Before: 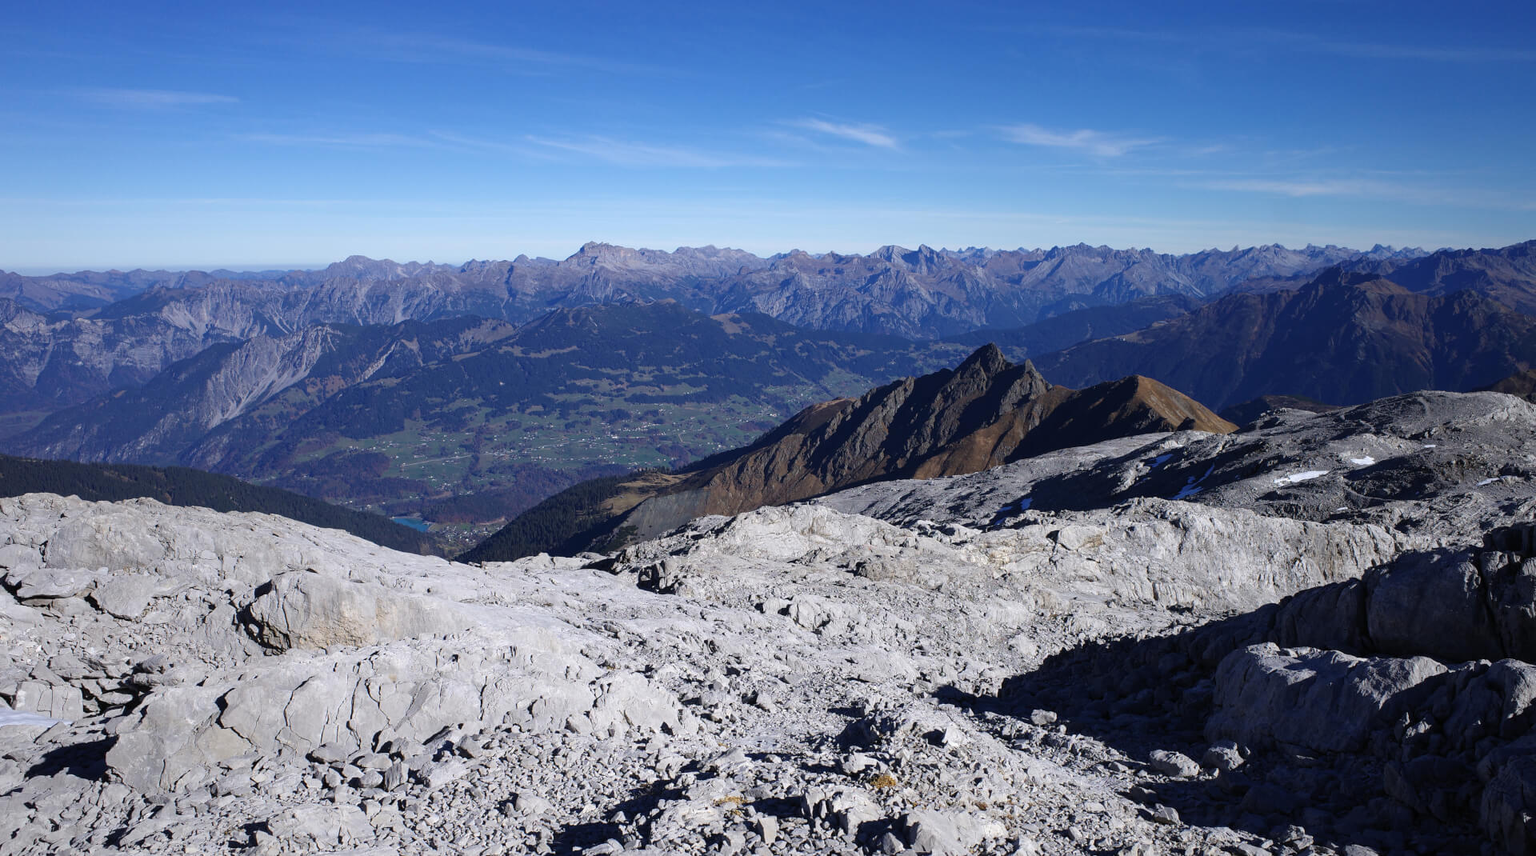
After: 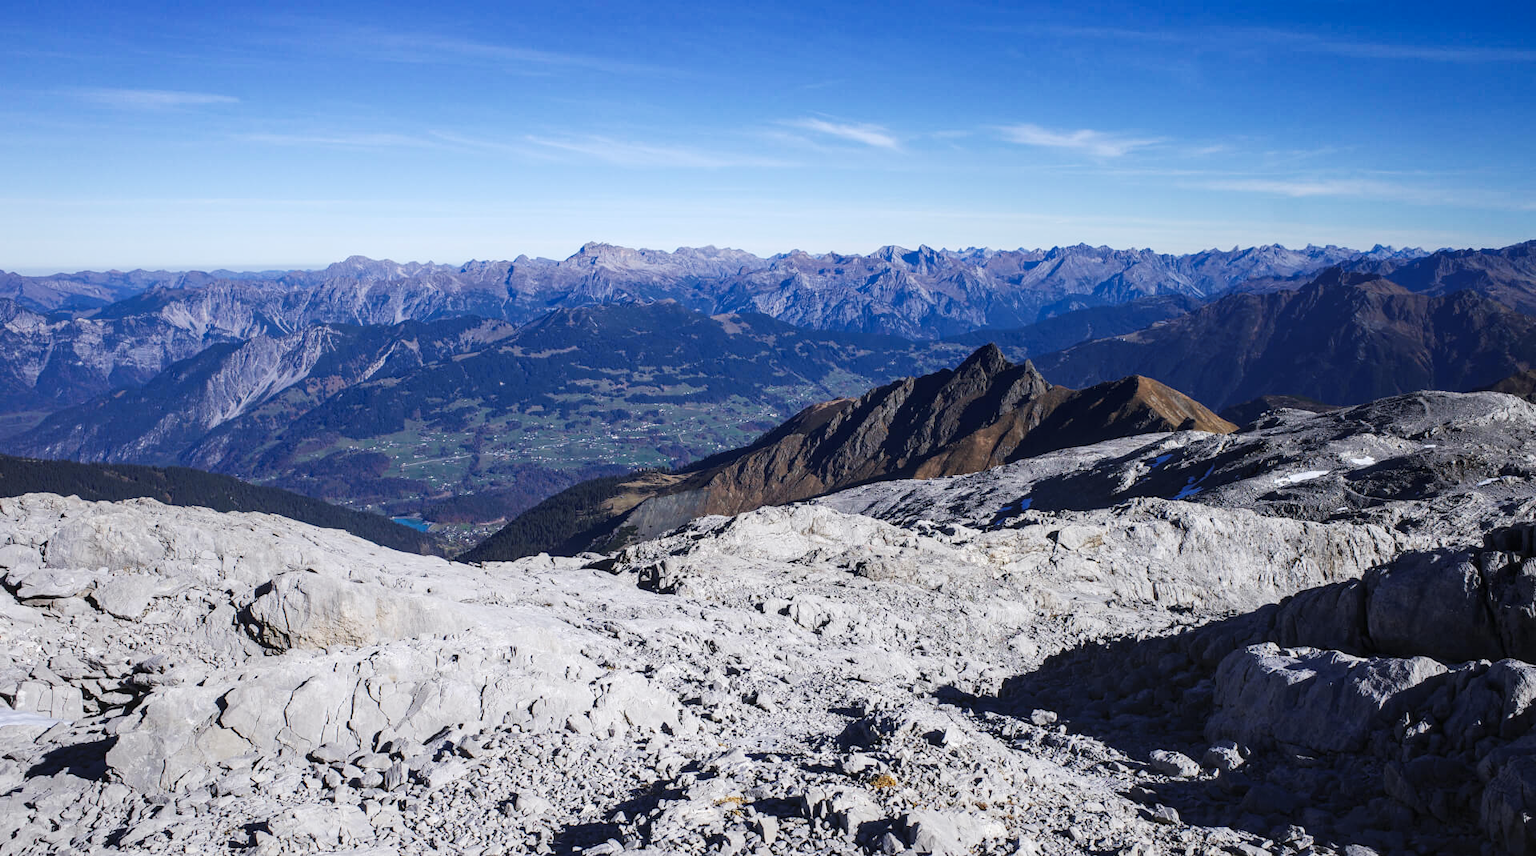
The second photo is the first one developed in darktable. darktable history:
tone curve: curves: ch0 [(0, 0) (0.003, 0.006) (0.011, 0.015) (0.025, 0.032) (0.044, 0.054) (0.069, 0.079) (0.1, 0.111) (0.136, 0.146) (0.177, 0.186) (0.224, 0.229) (0.277, 0.286) (0.335, 0.348) (0.399, 0.426) (0.468, 0.514) (0.543, 0.609) (0.623, 0.706) (0.709, 0.789) (0.801, 0.862) (0.898, 0.926) (1, 1)], preserve colors none
local contrast: on, module defaults
